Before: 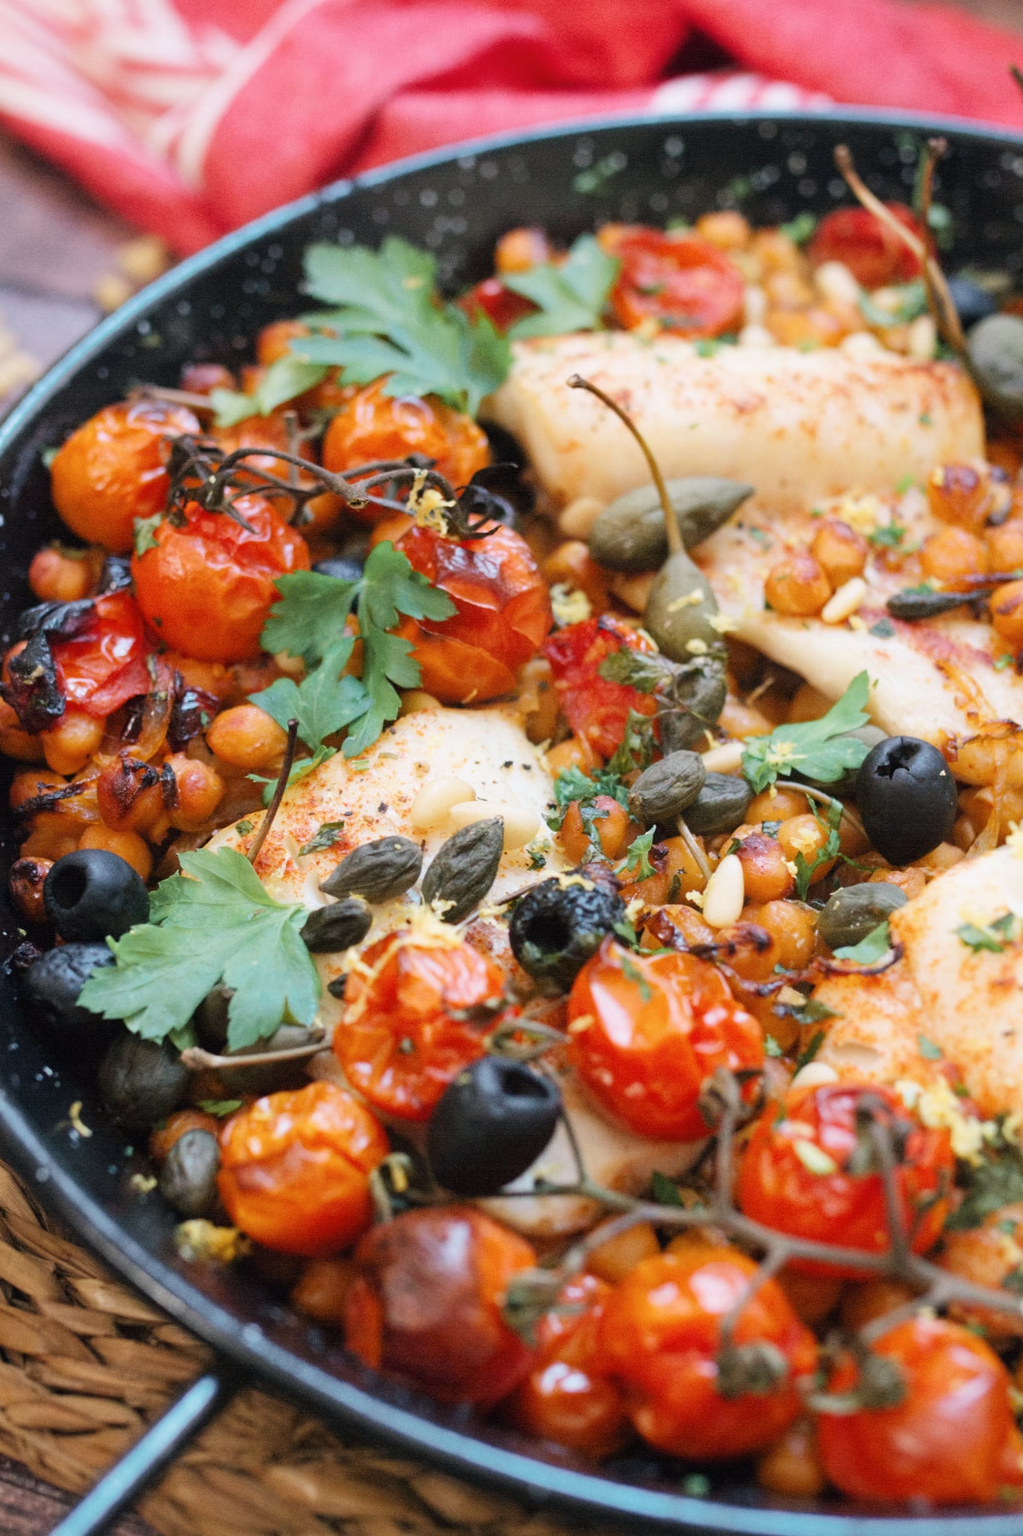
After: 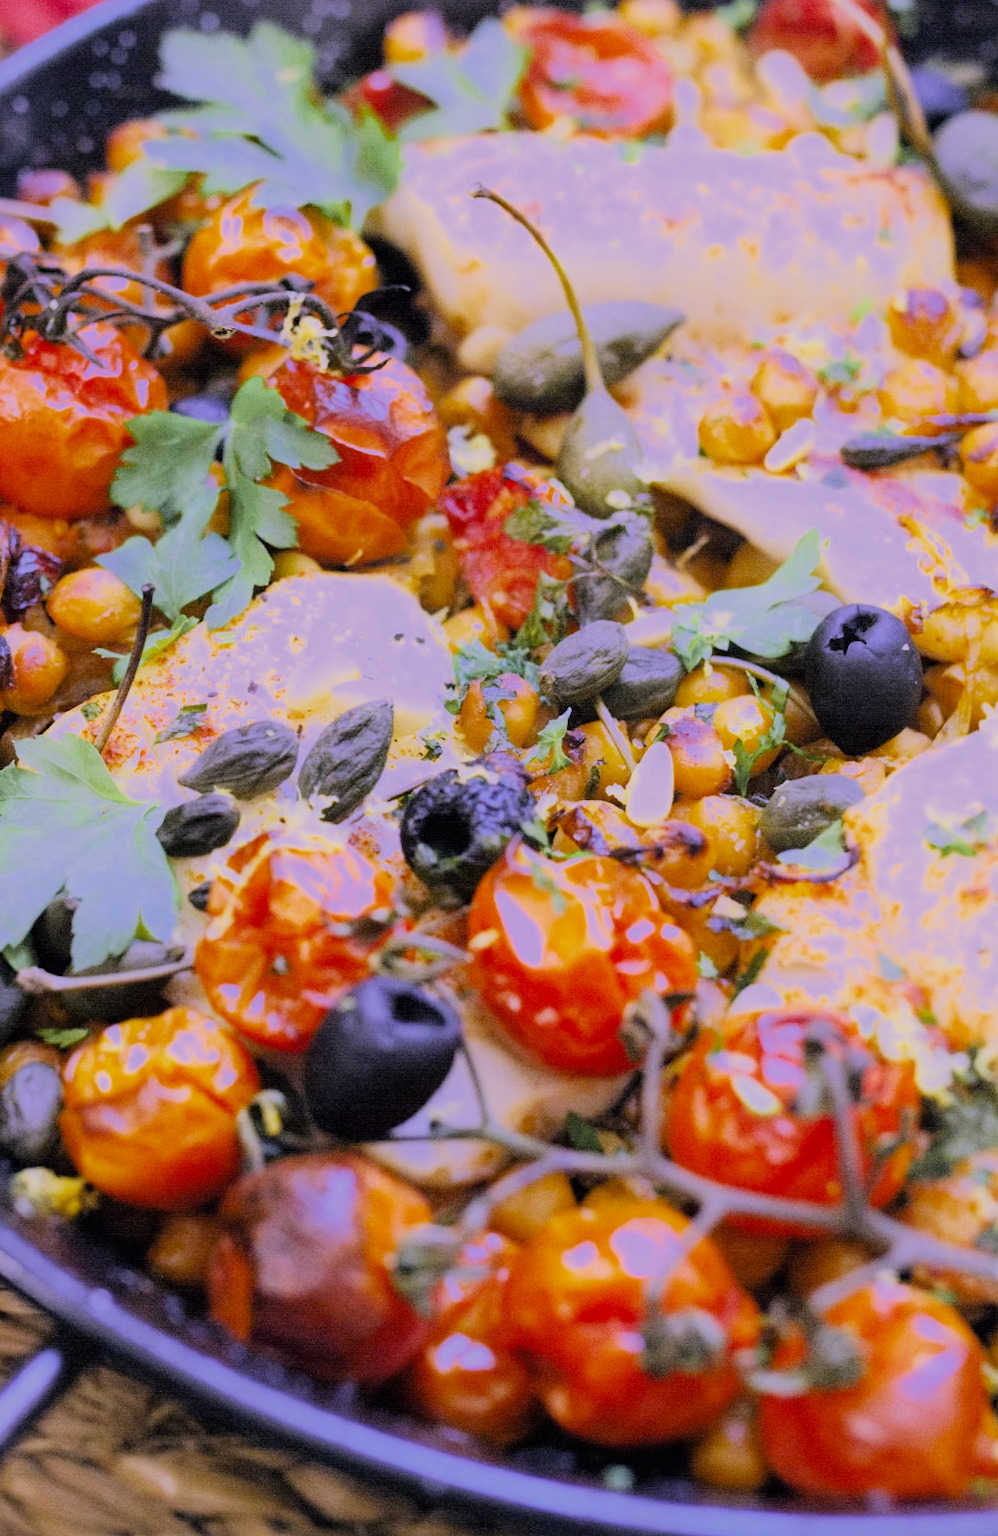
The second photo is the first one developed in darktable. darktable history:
crop: left 16.315%, top 14.246%
exposure: black level correction 0, exposure 0.7 EV, compensate exposure bias true, compensate highlight preservation false
color correction: highlights a* 15, highlights b* 31.55
white balance: red 0.766, blue 1.537
filmic rgb: black relative exposure -7.15 EV, white relative exposure 5.36 EV, hardness 3.02, color science v6 (2022)
